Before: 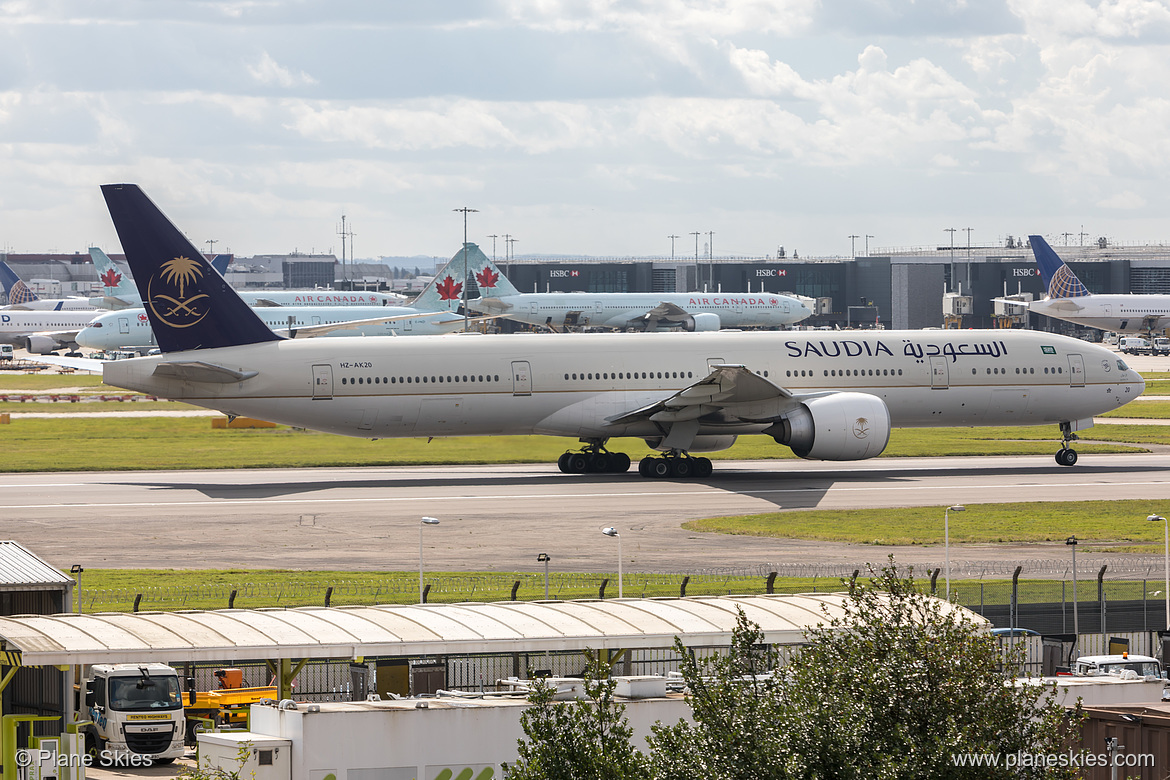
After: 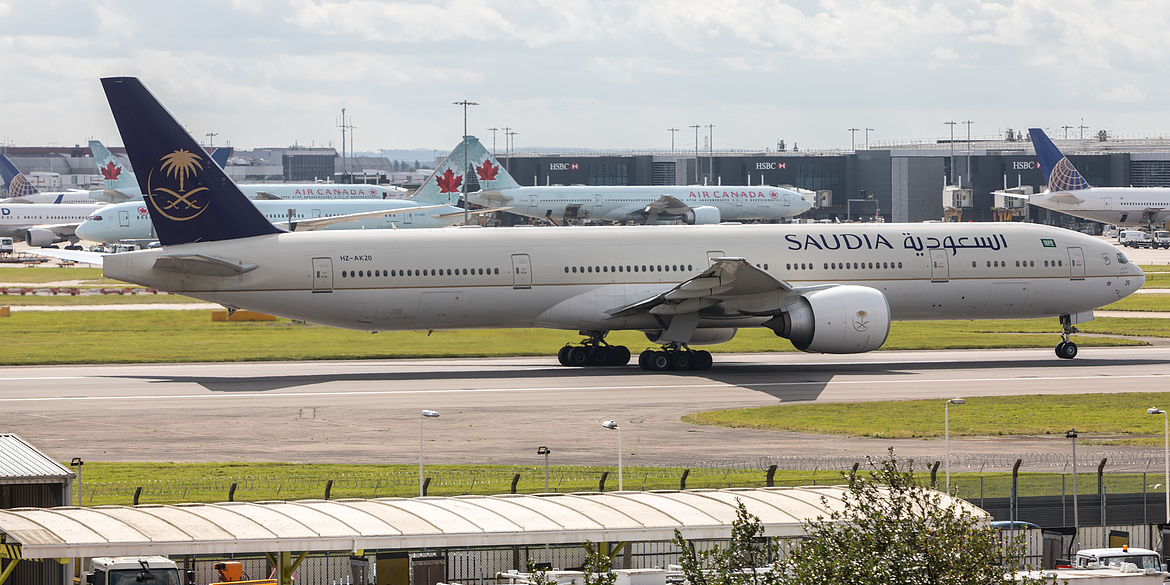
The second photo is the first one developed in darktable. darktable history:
crop: top 13.819%, bottom 11.169%
exposure: black level correction 0.001, exposure 0.014 EV, compensate highlight preservation false
